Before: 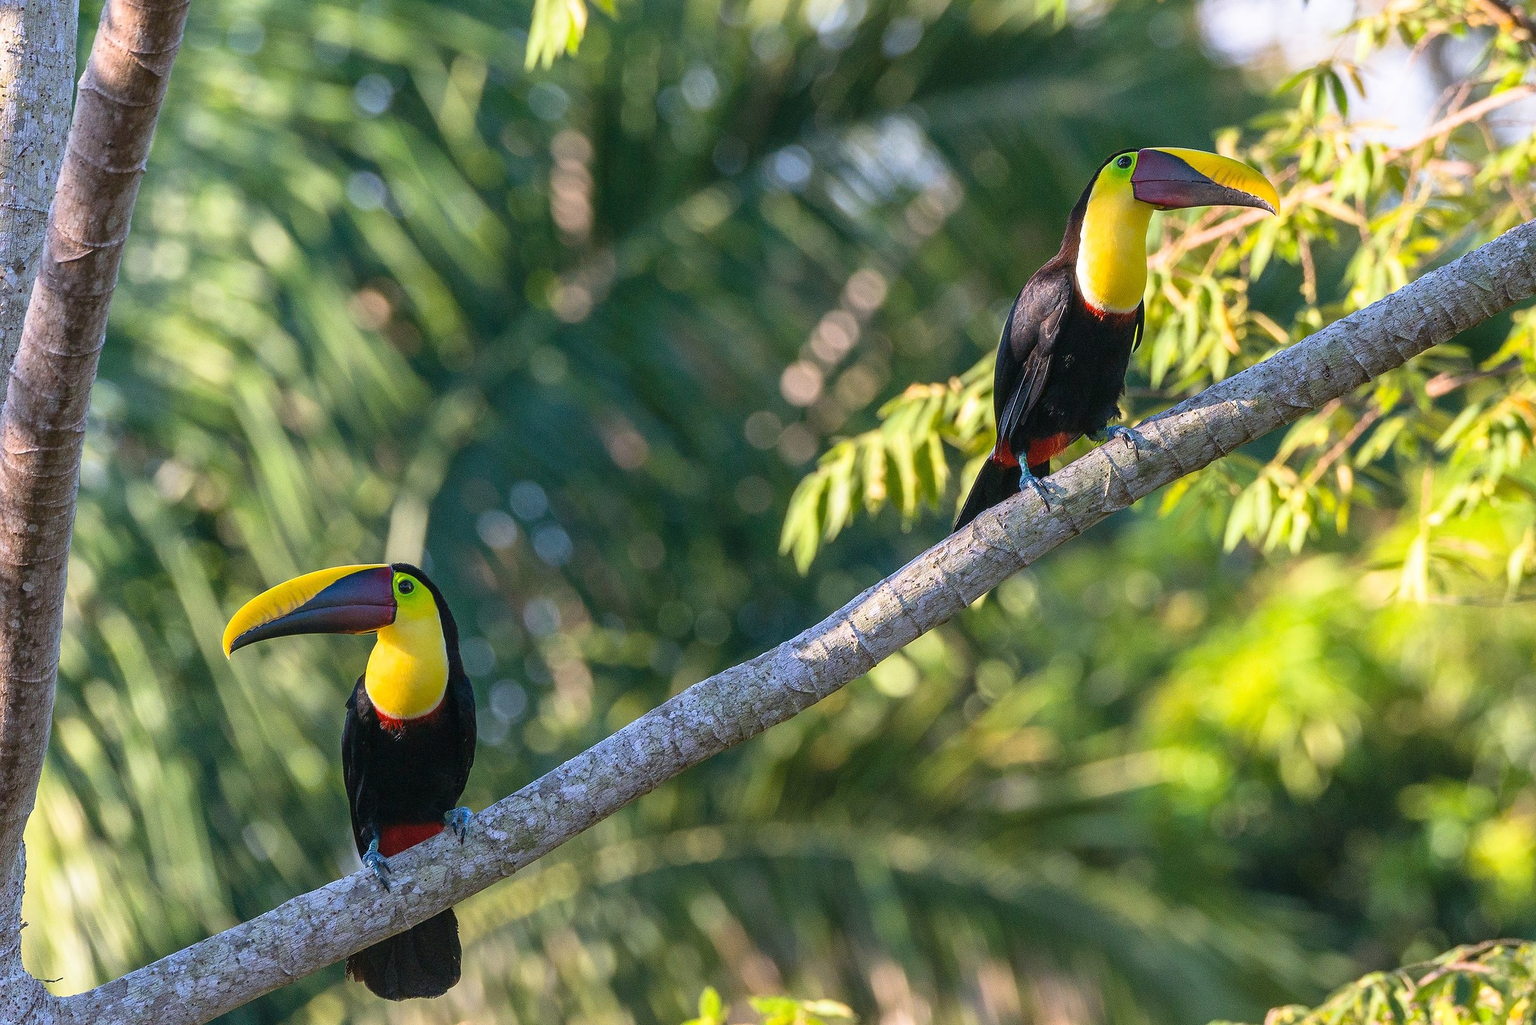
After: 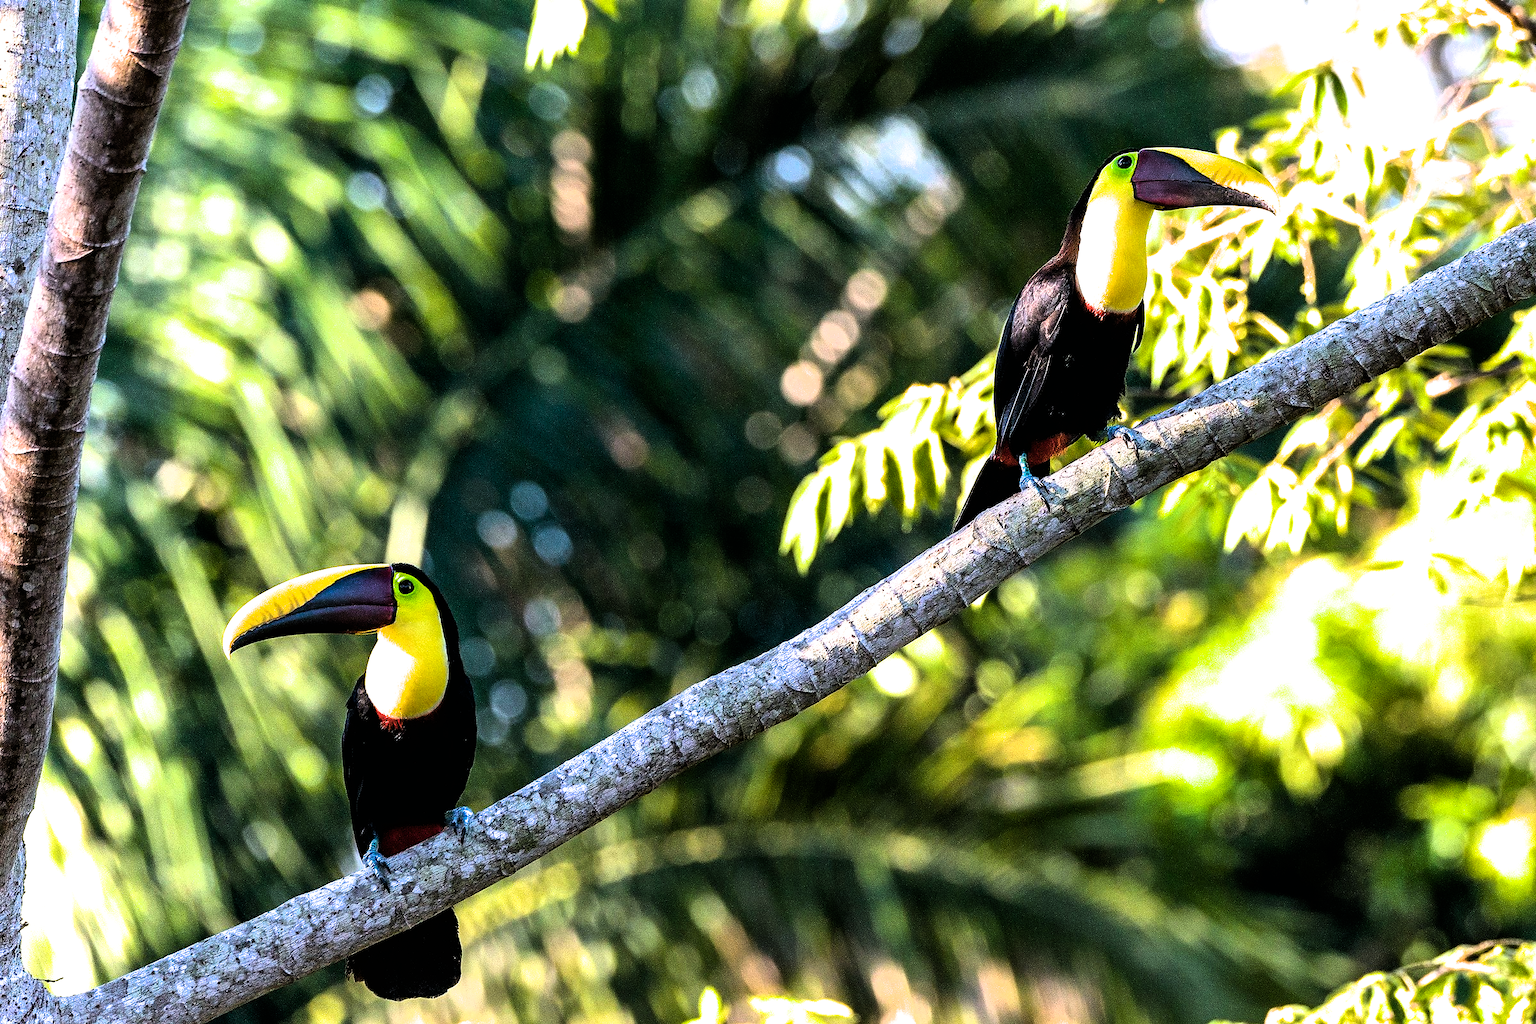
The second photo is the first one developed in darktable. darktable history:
color correction: saturation 0.99
color balance rgb: linear chroma grading › global chroma 15%, perceptual saturation grading › global saturation 30%
white balance: emerald 1
tone equalizer: -8 EV -0.417 EV, -7 EV -0.389 EV, -6 EV -0.333 EV, -5 EV -0.222 EV, -3 EV 0.222 EV, -2 EV 0.333 EV, -1 EV 0.389 EV, +0 EV 0.417 EV, edges refinement/feathering 500, mask exposure compensation -1.57 EV, preserve details no
filmic rgb: black relative exposure -8.2 EV, white relative exposure 2.2 EV, threshold 3 EV, hardness 7.11, latitude 85.74%, contrast 1.696, highlights saturation mix -4%, shadows ↔ highlights balance -2.69%, color science v5 (2021), contrast in shadows safe, contrast in highlights safe, enable highlight reconstruction true
